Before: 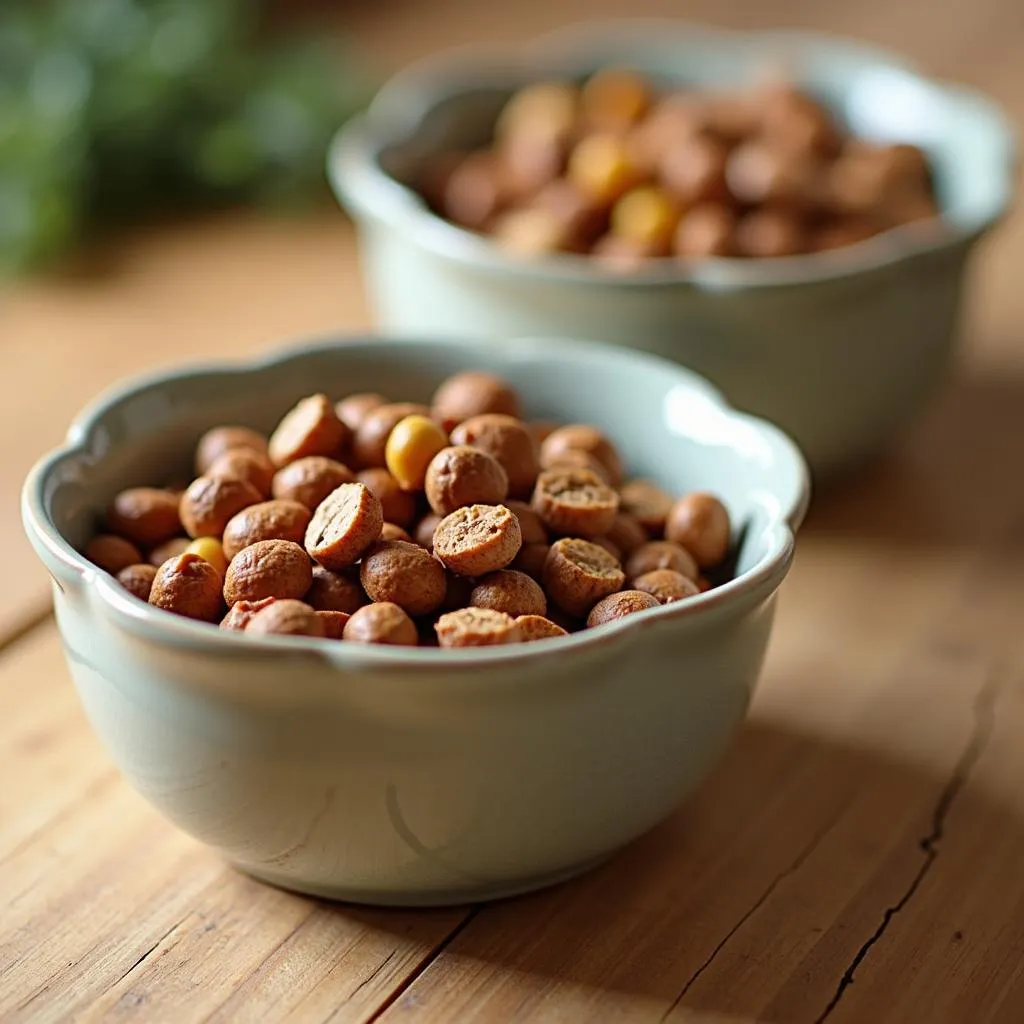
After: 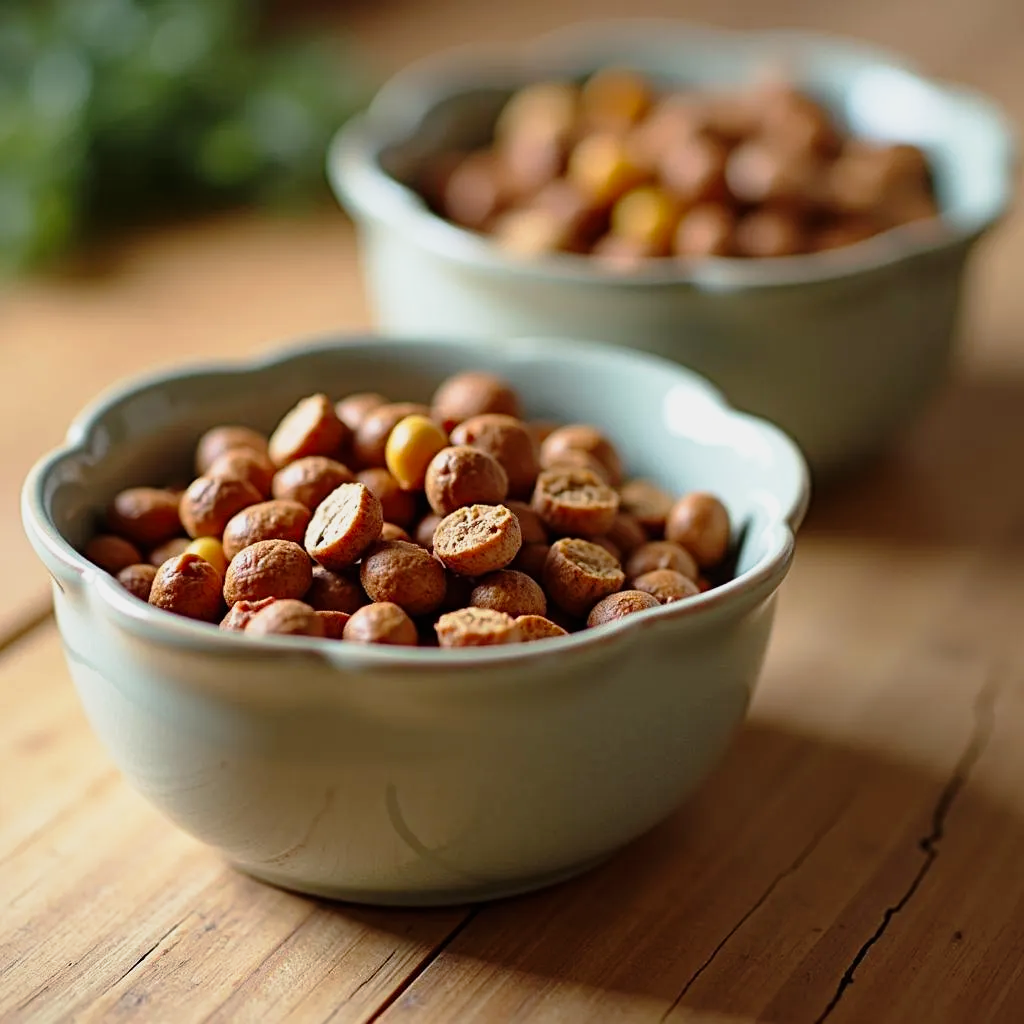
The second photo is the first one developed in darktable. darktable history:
tone curve: curves: ch0 [(0, 0) (0.058, 0.037) (0.214, 0.183) (0.304, 0.288) (0.561, 0.554) (0.687, 0.677) (0.768, 0.768) (0.858, 0.861) (0.987, 0.945)]; ch1 [(0, 0) (0.172, 0.123) (0.312, 0.296) (0.432, 0.448) (0.471, 0.469) (0.502, 0.5) (0.521, 0.505) (0.565, 0.569) (0.663, 0.663) (0.703, 0.721) (0.857, 0.917) (1, 1)]; ch2 [(0, 0) (0.411, 0.424) (0.485, 0.497) (0.502, 0.5) (0.517, 0.511) (0.556, 0.551) (0.626, 0.594) (0.709, 0.661) (1, 1)], preserve colors none
